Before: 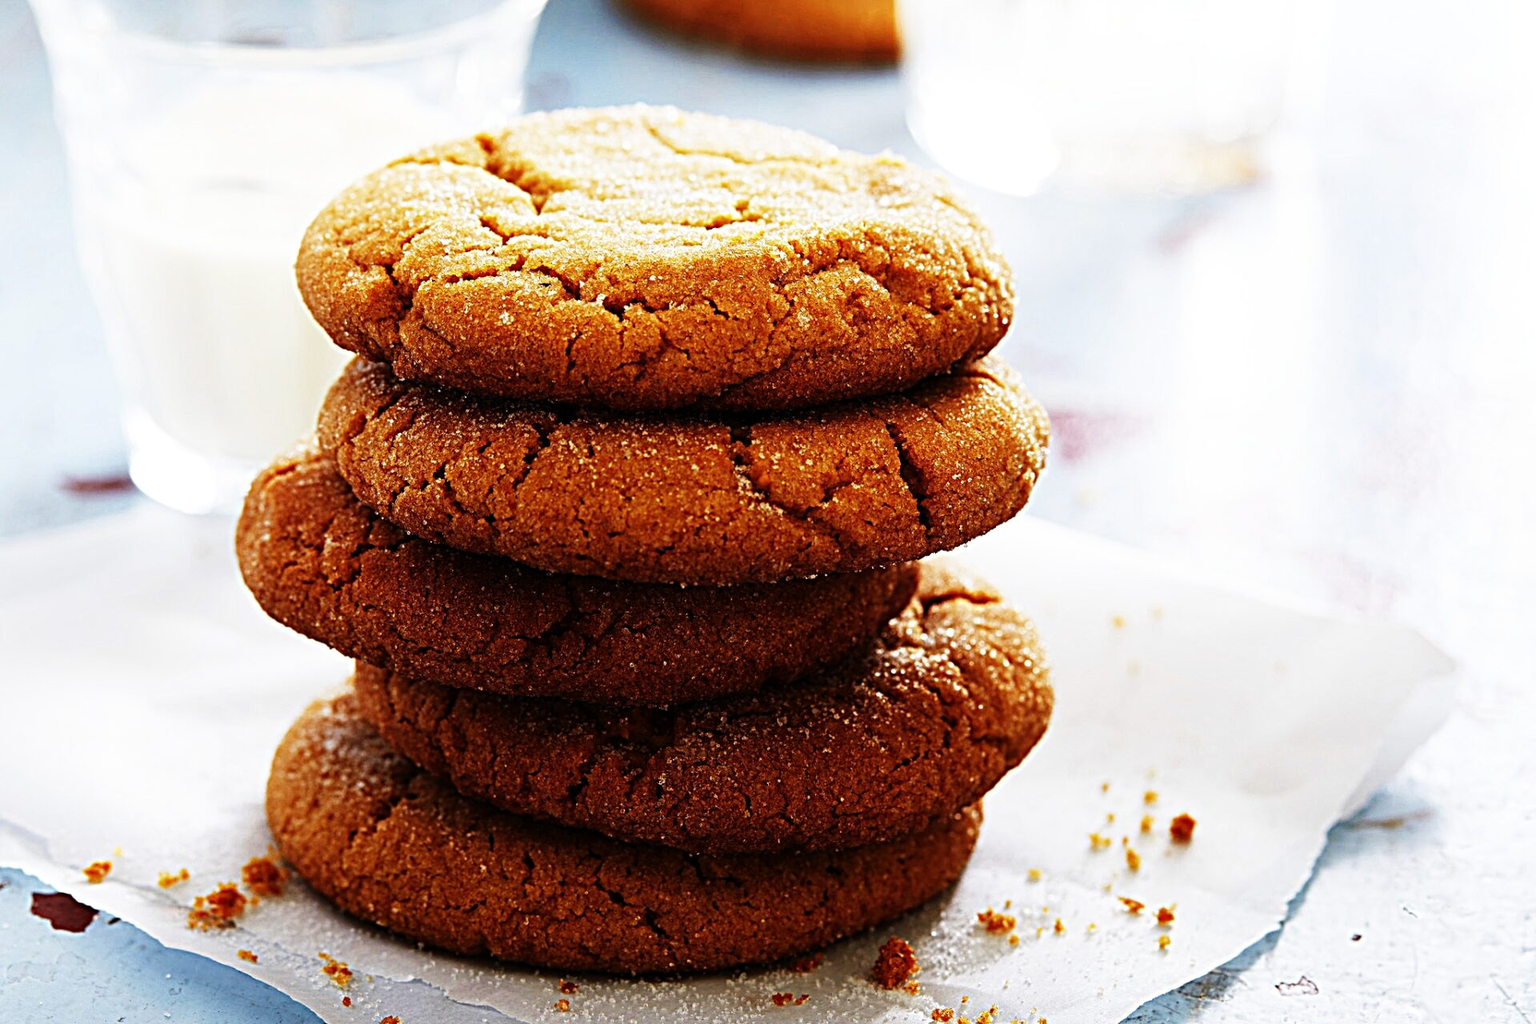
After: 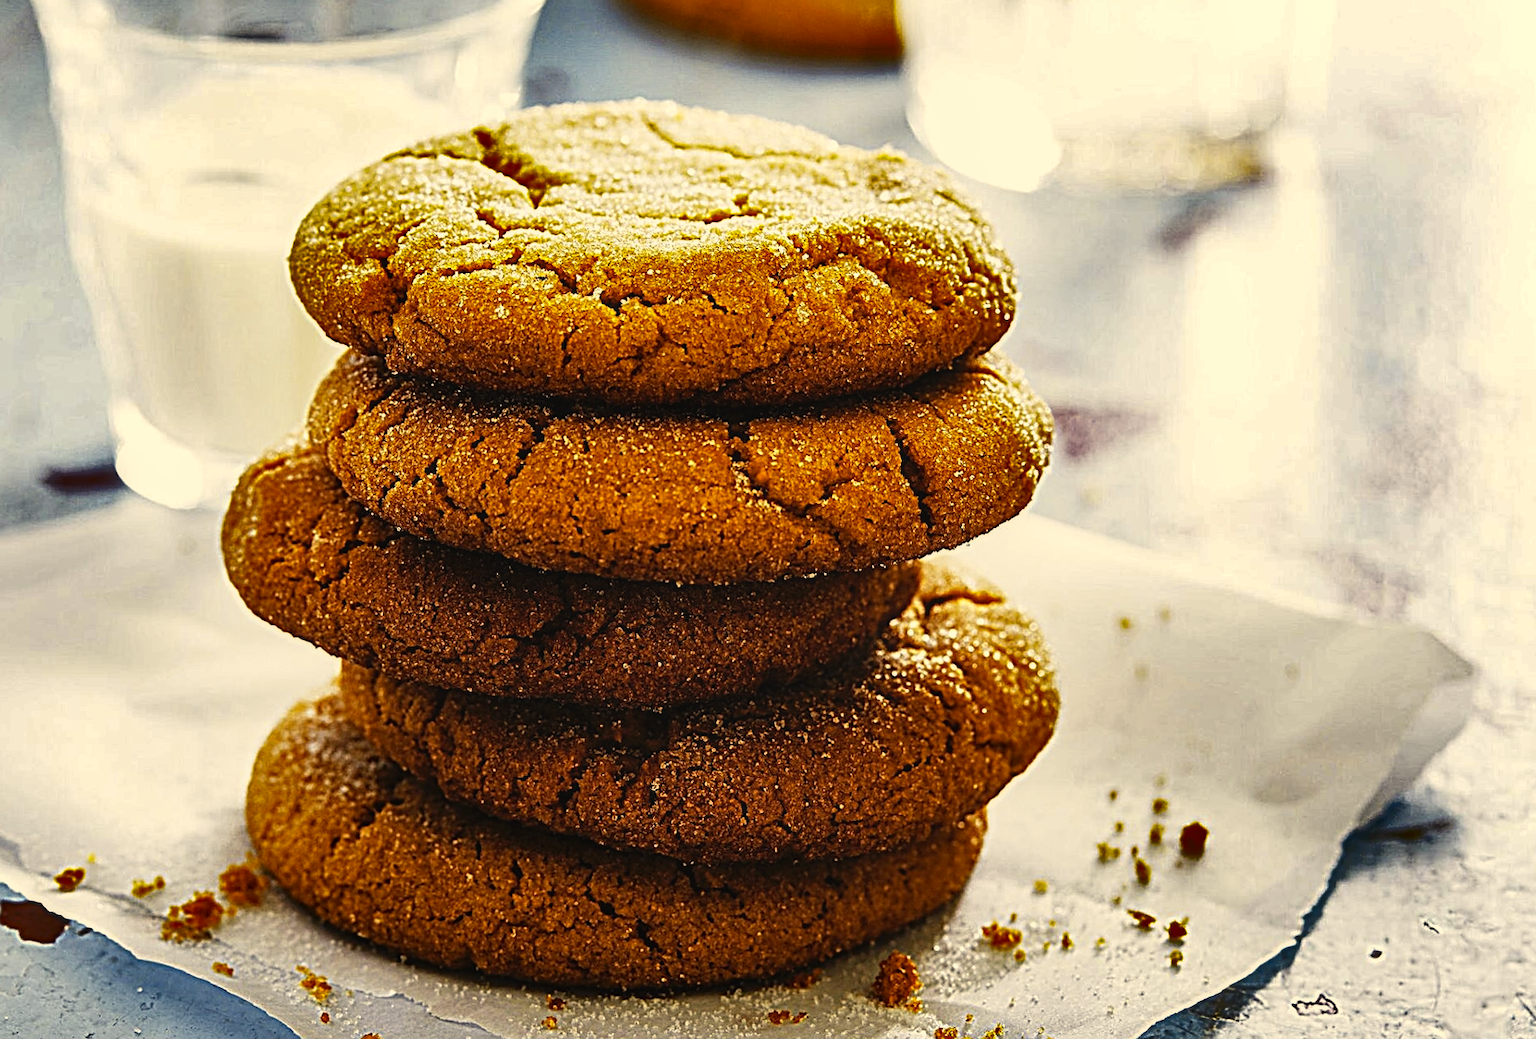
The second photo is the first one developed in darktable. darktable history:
color contrast: green-magenta contrast 0.8, blue-yellow contrast 1.1, unbound 0
sharpen: on, module defaults
shadows and highlights: radius 108.52, shadows 40.68, highlights -72.88, low approximation 0.01, soften with gaussian
color correction: highlights a* 1.39, highlights b* 17.83
rotate and perspective: rotation 0.226°, lens shift (vertical) -0.042, crop left 0.023, crop right 0.982, crop top 0.006, crop bottom 0.994
local contrast: detail 110%
